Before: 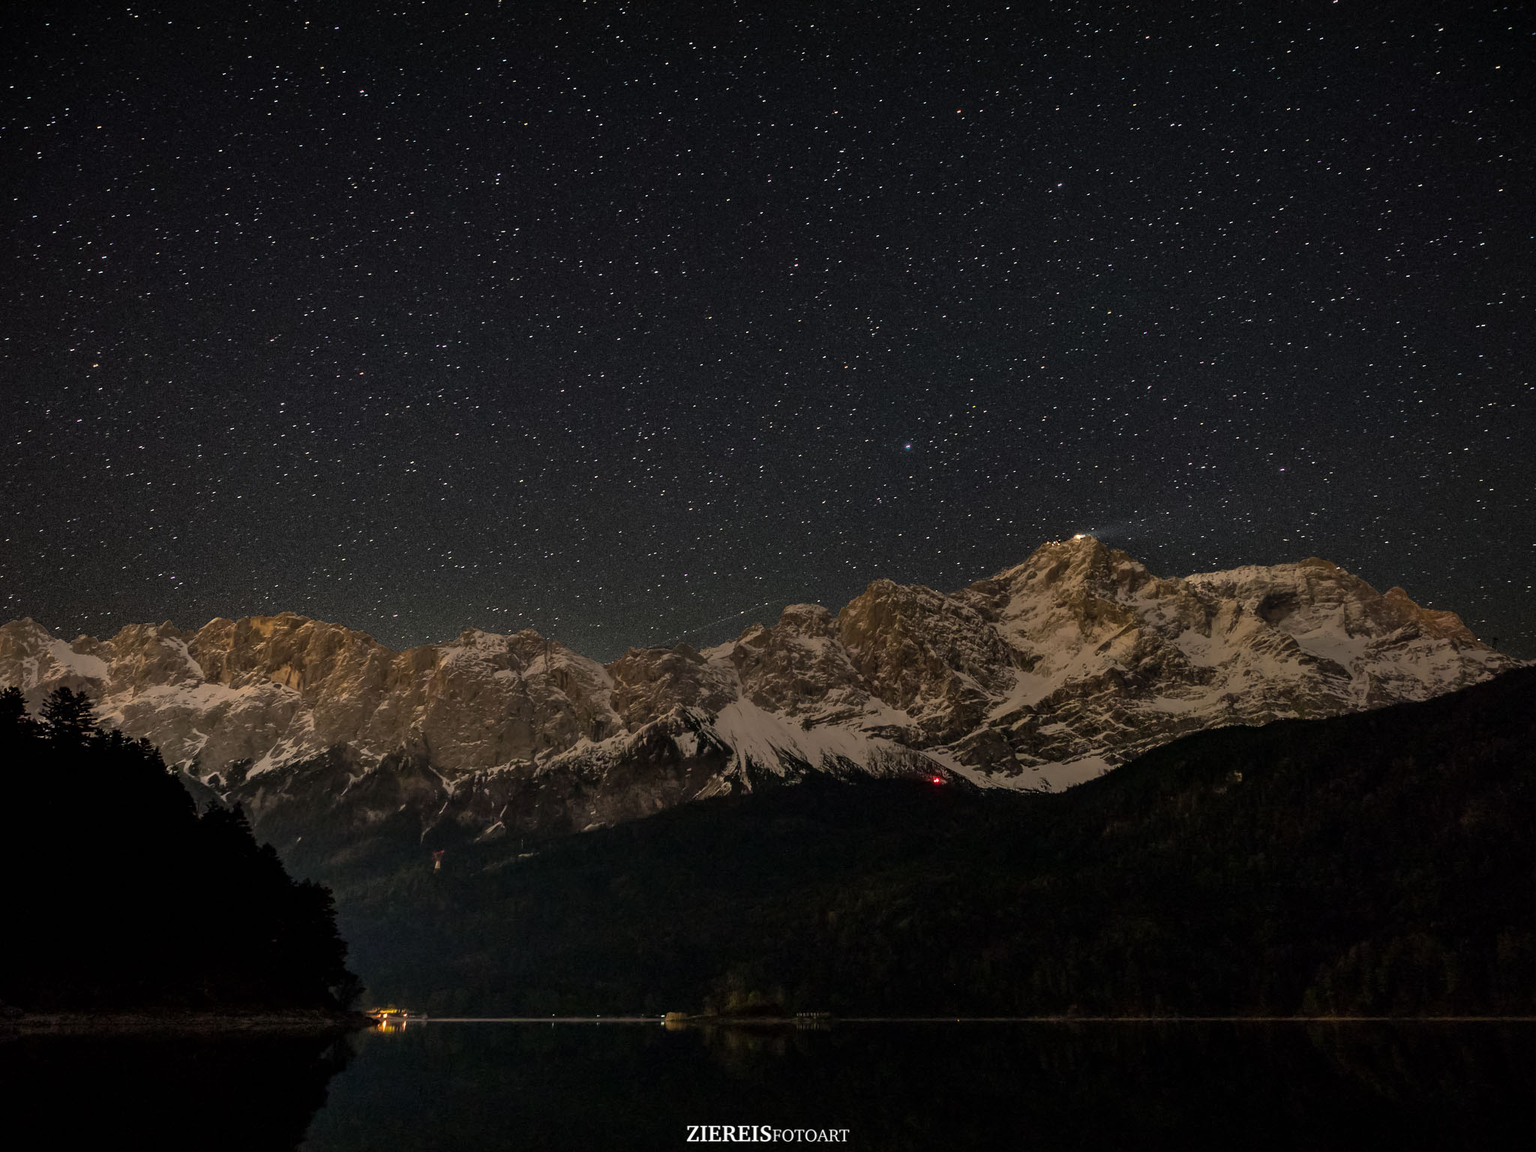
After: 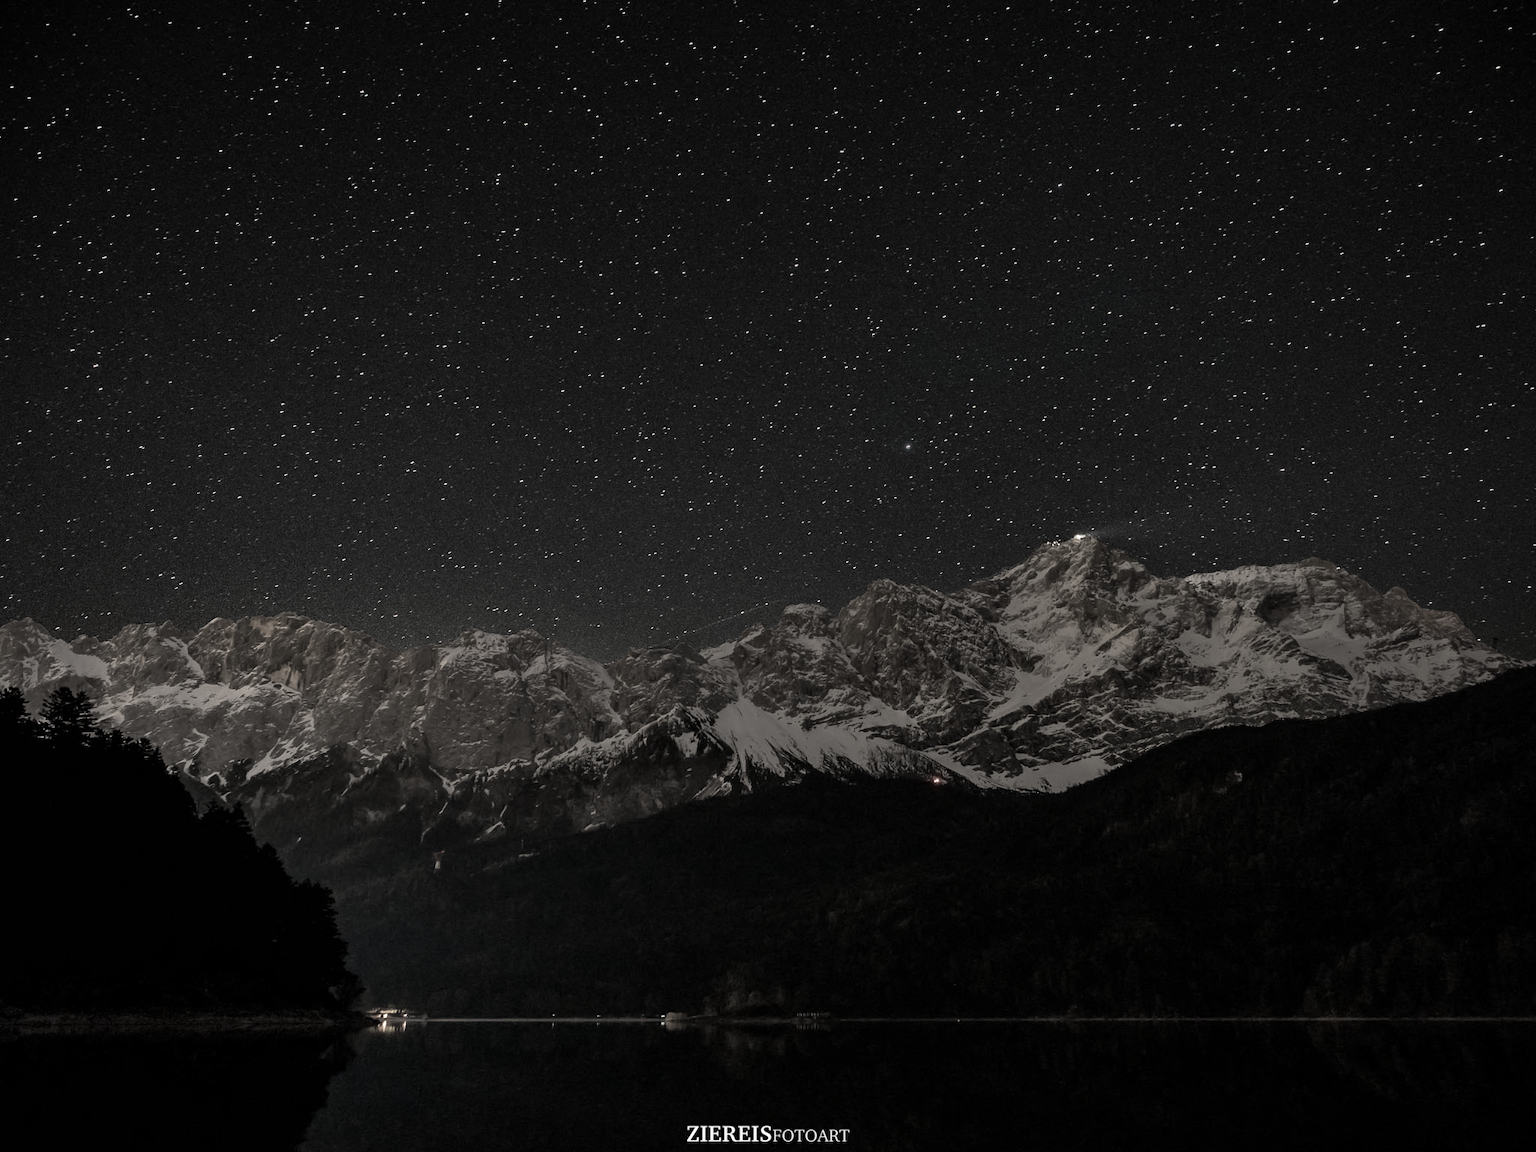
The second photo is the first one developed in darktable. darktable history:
velvia: on, module defaults
contrast brightness saturation: contrast 0.098, saturation -0.367
color correction: highlights b* -0.012, saturation 0.235
